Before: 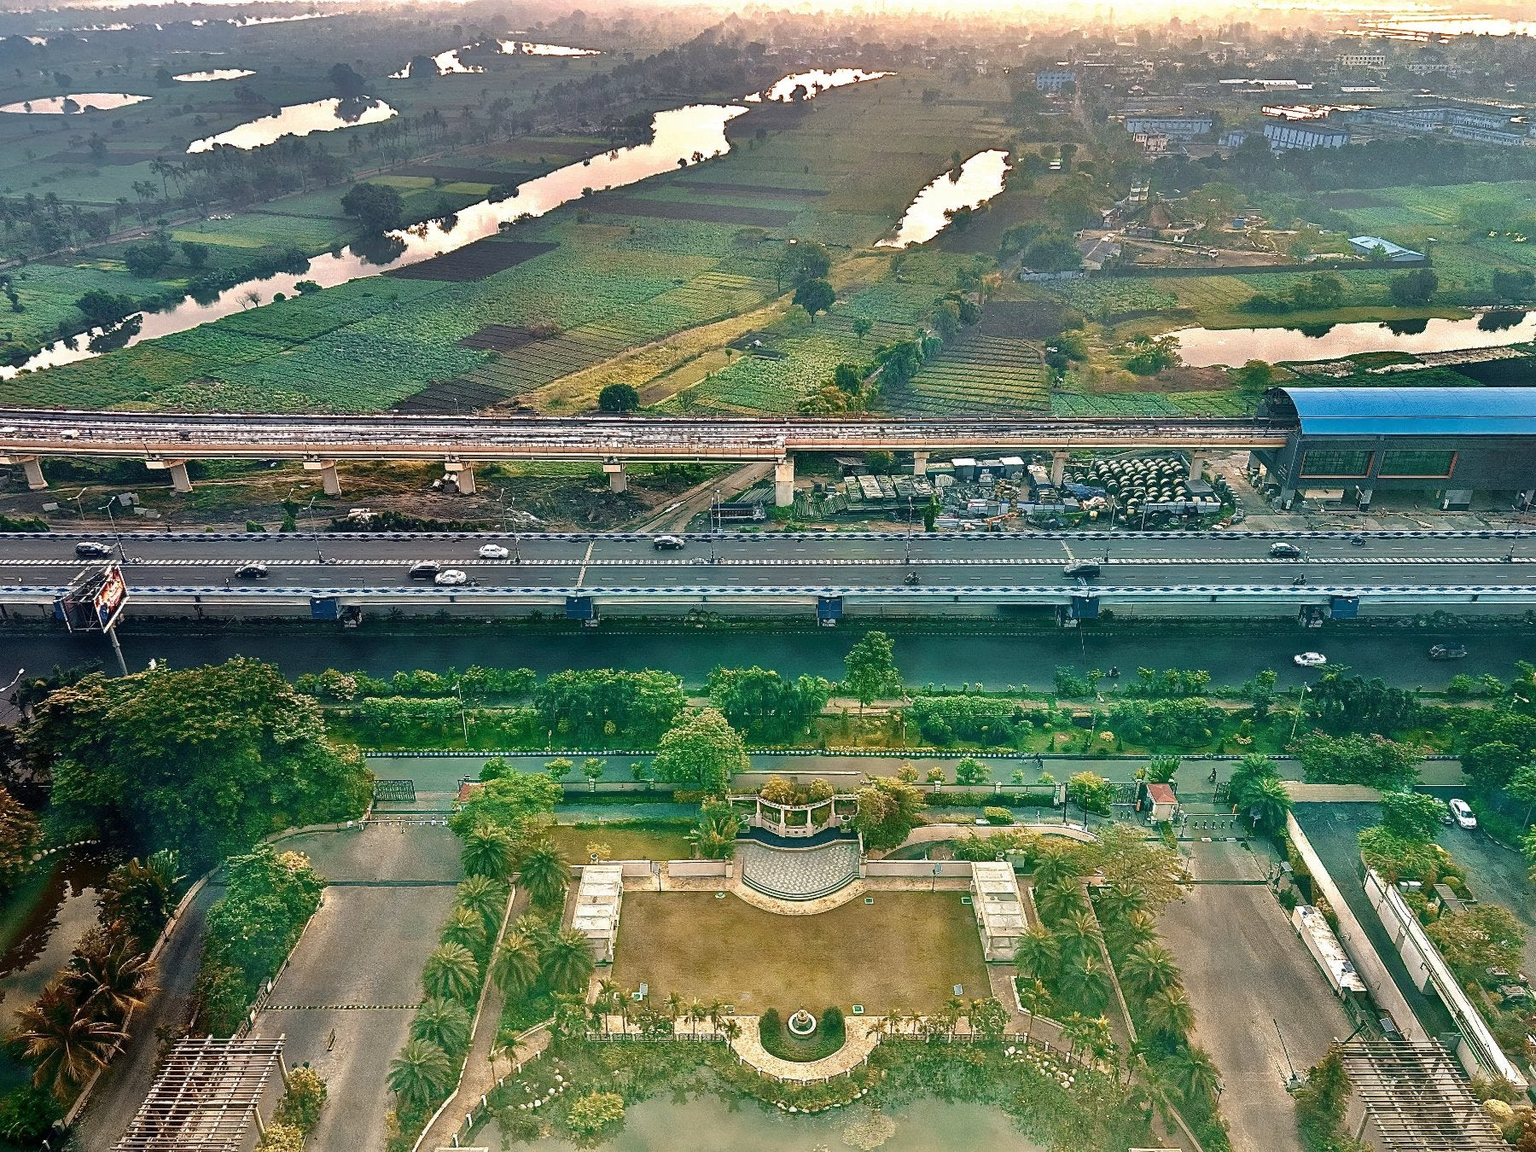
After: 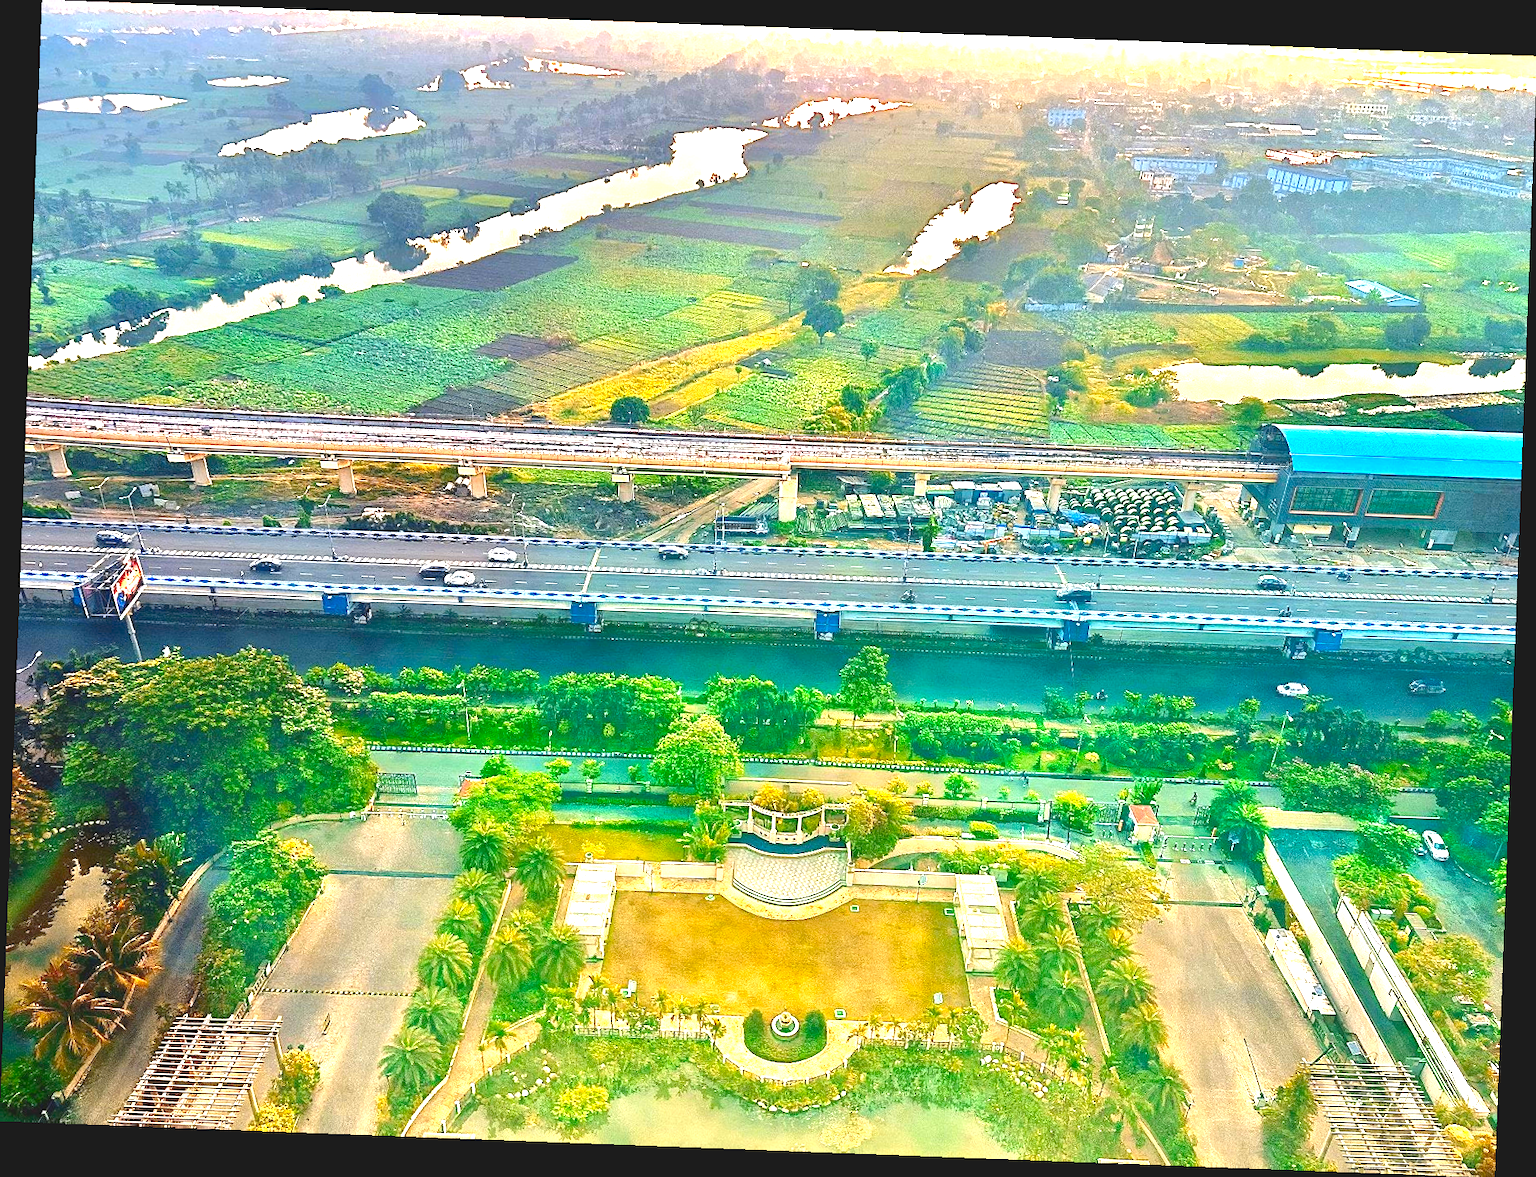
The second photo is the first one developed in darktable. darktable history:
rotate and perspective: rotation 2.17°, automatic cropping off
exposure: black level correction 0, exposure 1.6 EV, compensate exposure bias true, compensate highlight preservation false
contrast brightness saturation: contrast -0.15, brightness 0.05, saturation -0.12
color contrast: green-magenta contrast 1.55, blue-yellow contrast 1.83
